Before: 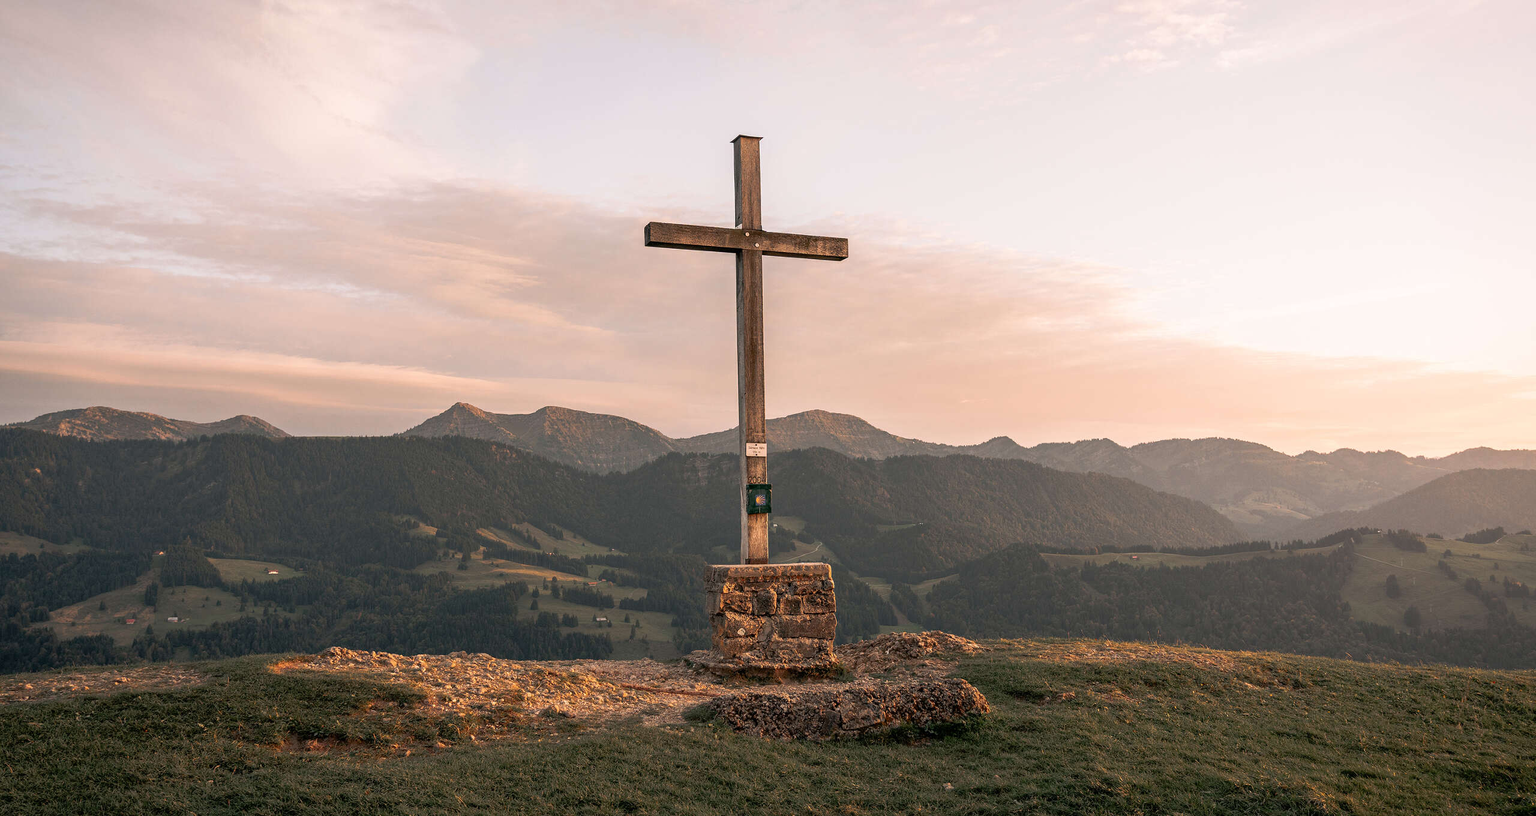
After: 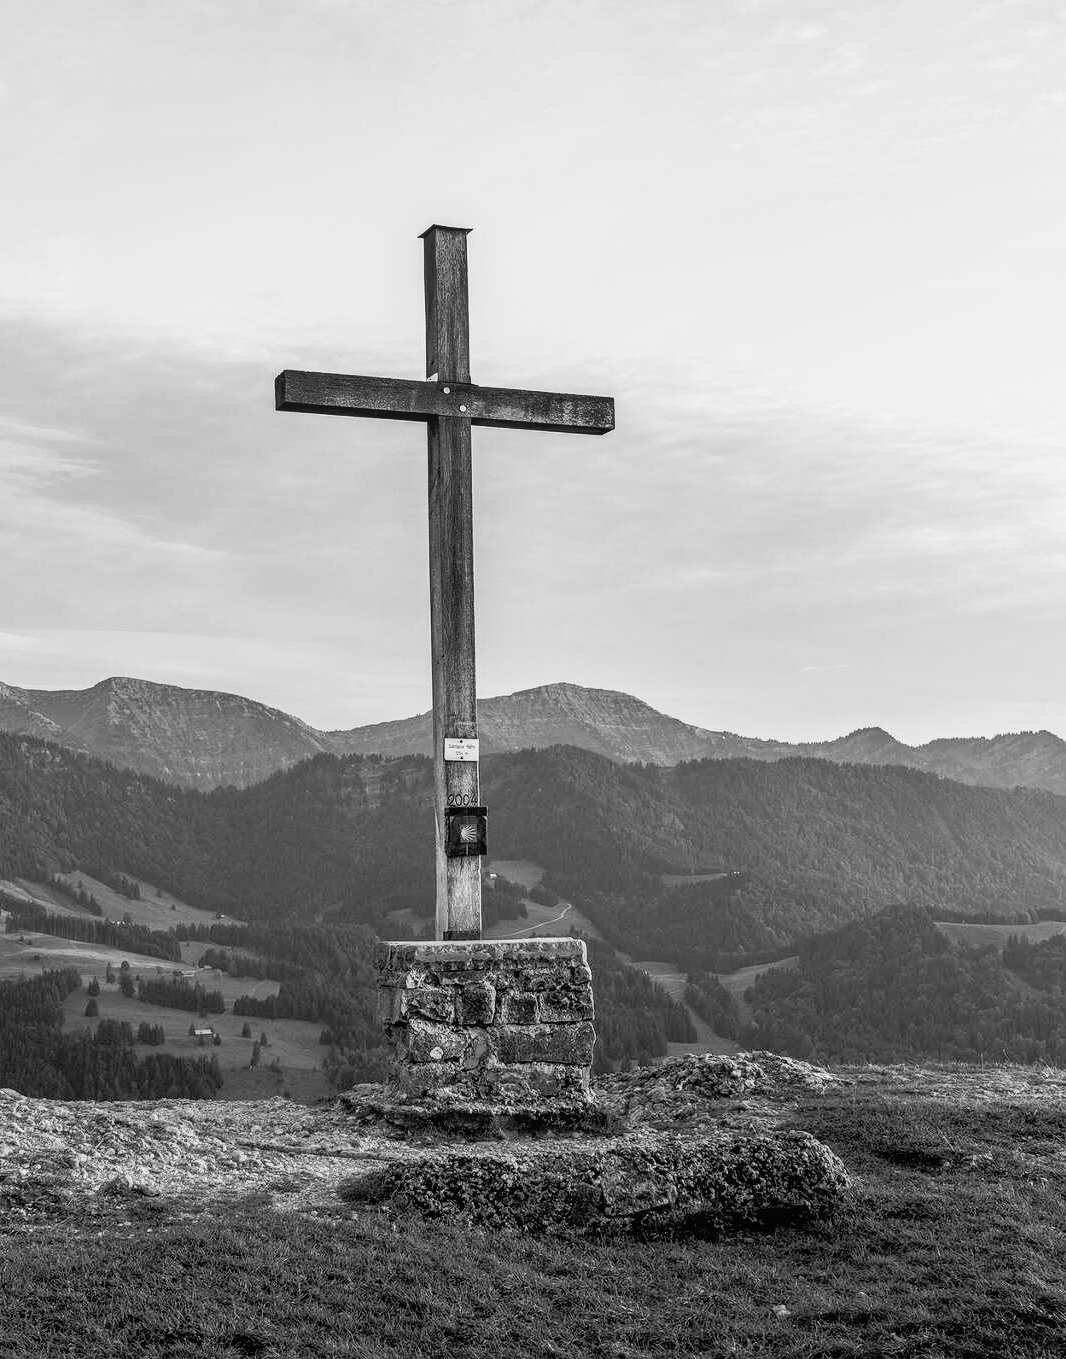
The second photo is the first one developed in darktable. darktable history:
local contrast: detail 110%
shadows and highlights: shadows 5, soften with gaussian
crop: left 31.229%, right 27.105%
color balance rgb: perceptual saturation grading › global saturation 20%, global vibrance 20%
filmic rgb: middle gray luminance 12.74%, black relative exposure -10.13 EV, white relative exposure 3.47 EV, threshold 6 EV, target black luminance 0%, hardness 5.74, latitude 44.69%, contrast 1.221, highlights saturation mix 5%, shadows ↔ highlights balance 26.78%, add noise in highlights 0, preserve chrominance no, color science v3 (2019), use custom middle-gray values true, iterations of high-quality reconstruction 0, contrast in highlights soft, enable highlight reconstruction true
monochrome: on, module defaults
